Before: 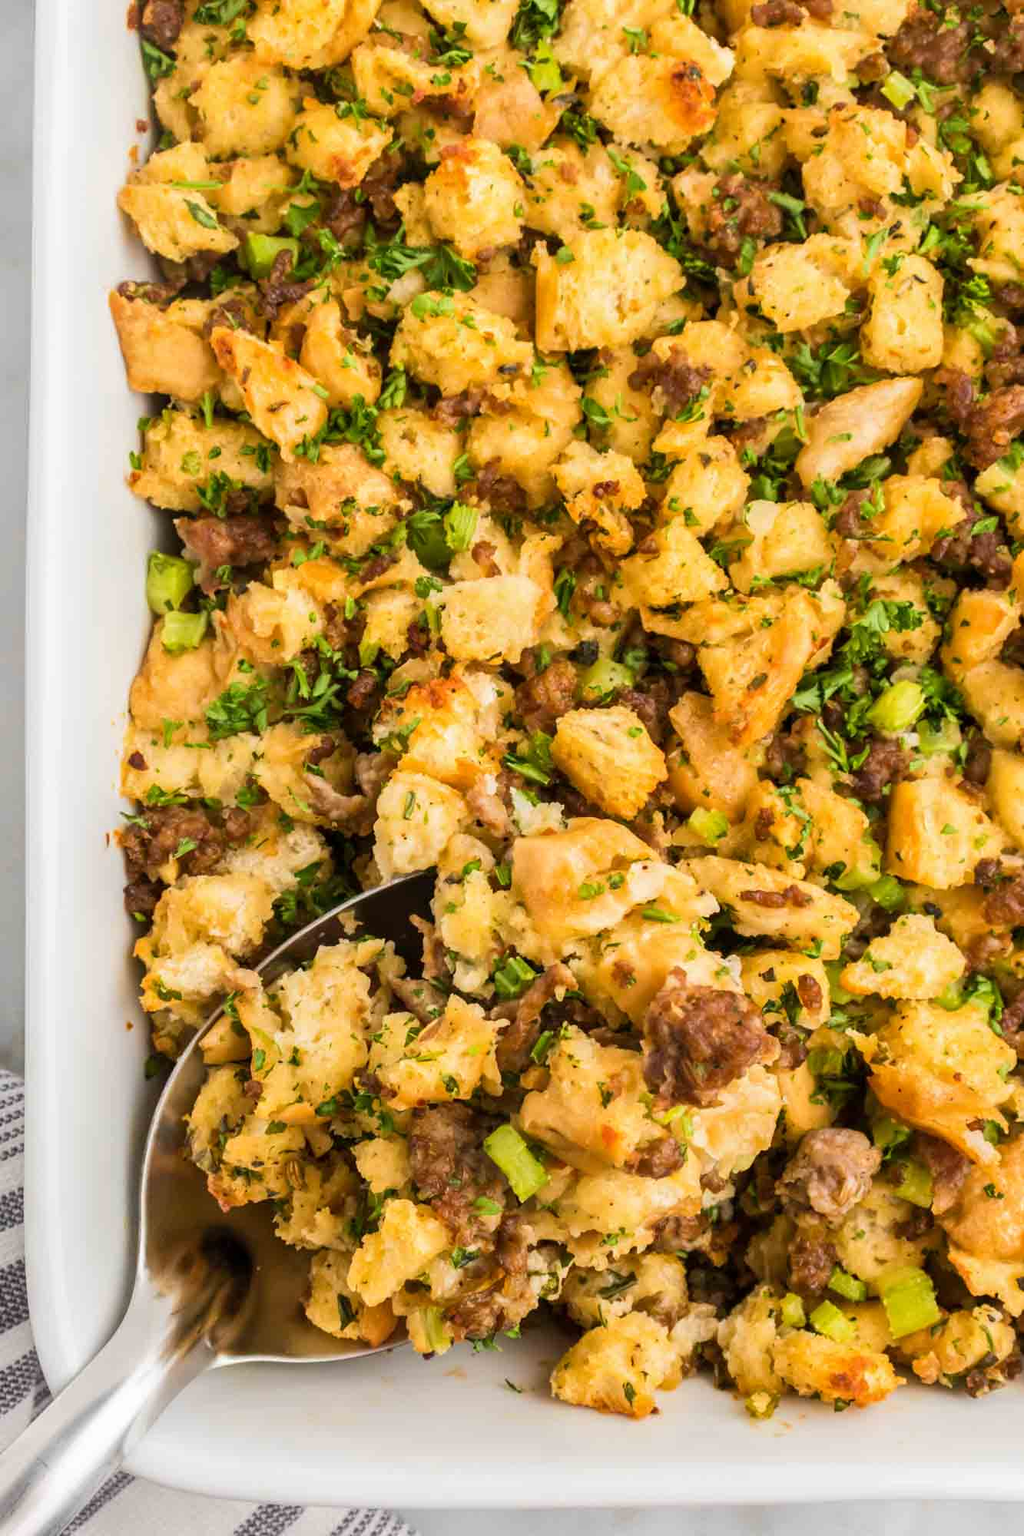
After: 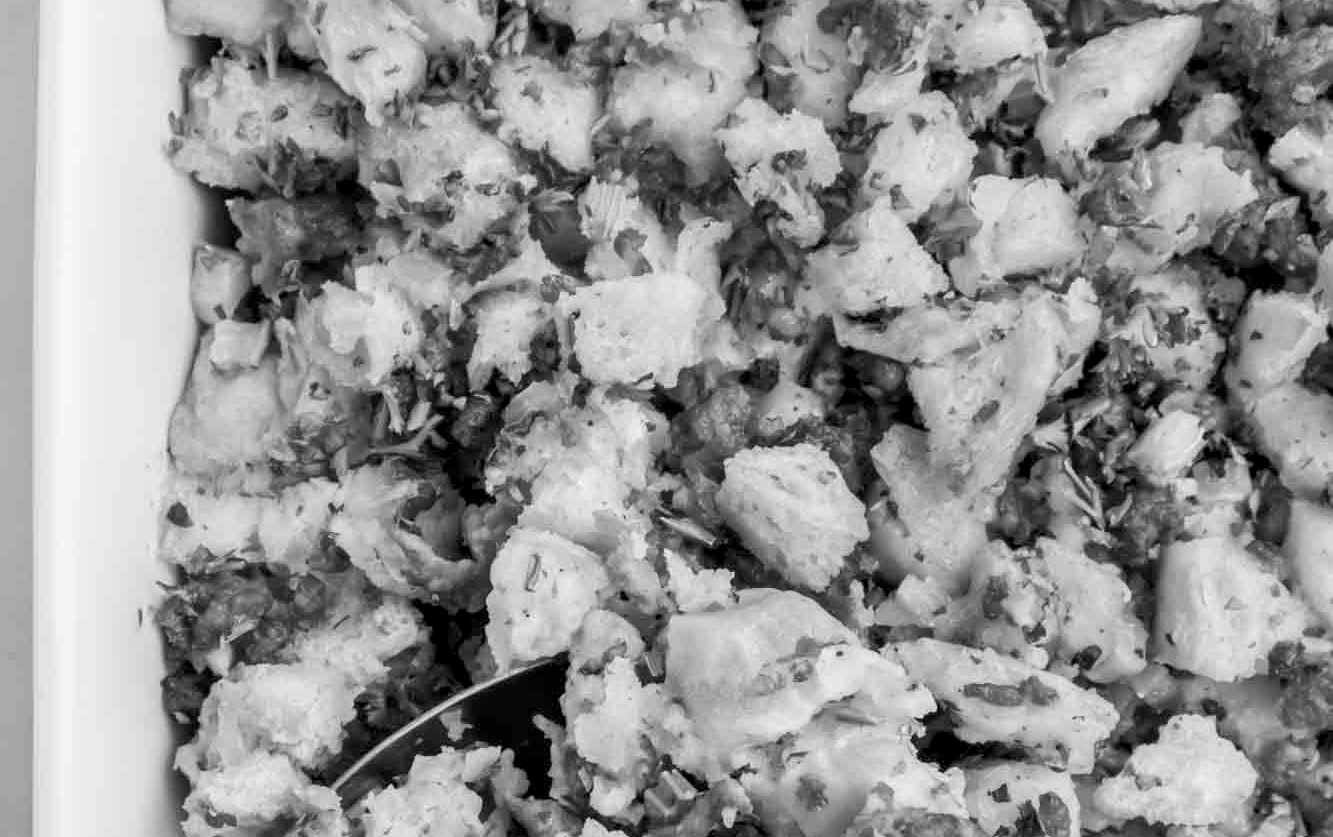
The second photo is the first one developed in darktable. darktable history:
monochrome: on, module defaults
crop and rotate: top 23.84%, bottom 34.294%
exposure: black level correction 0.005, exposure 0.014 EV, compensate highlight preservation false
